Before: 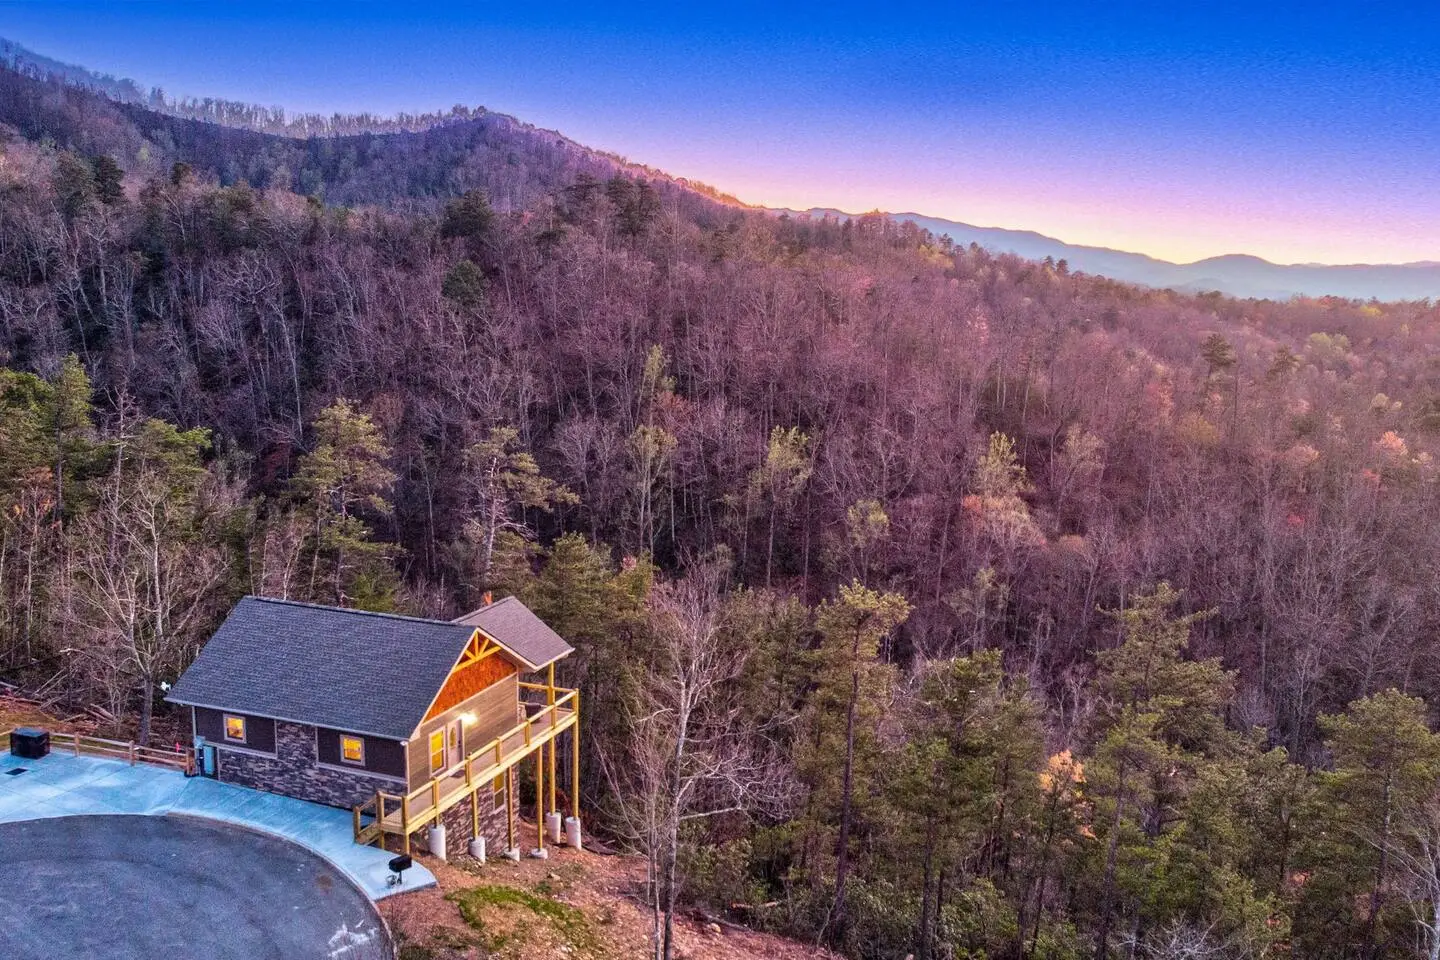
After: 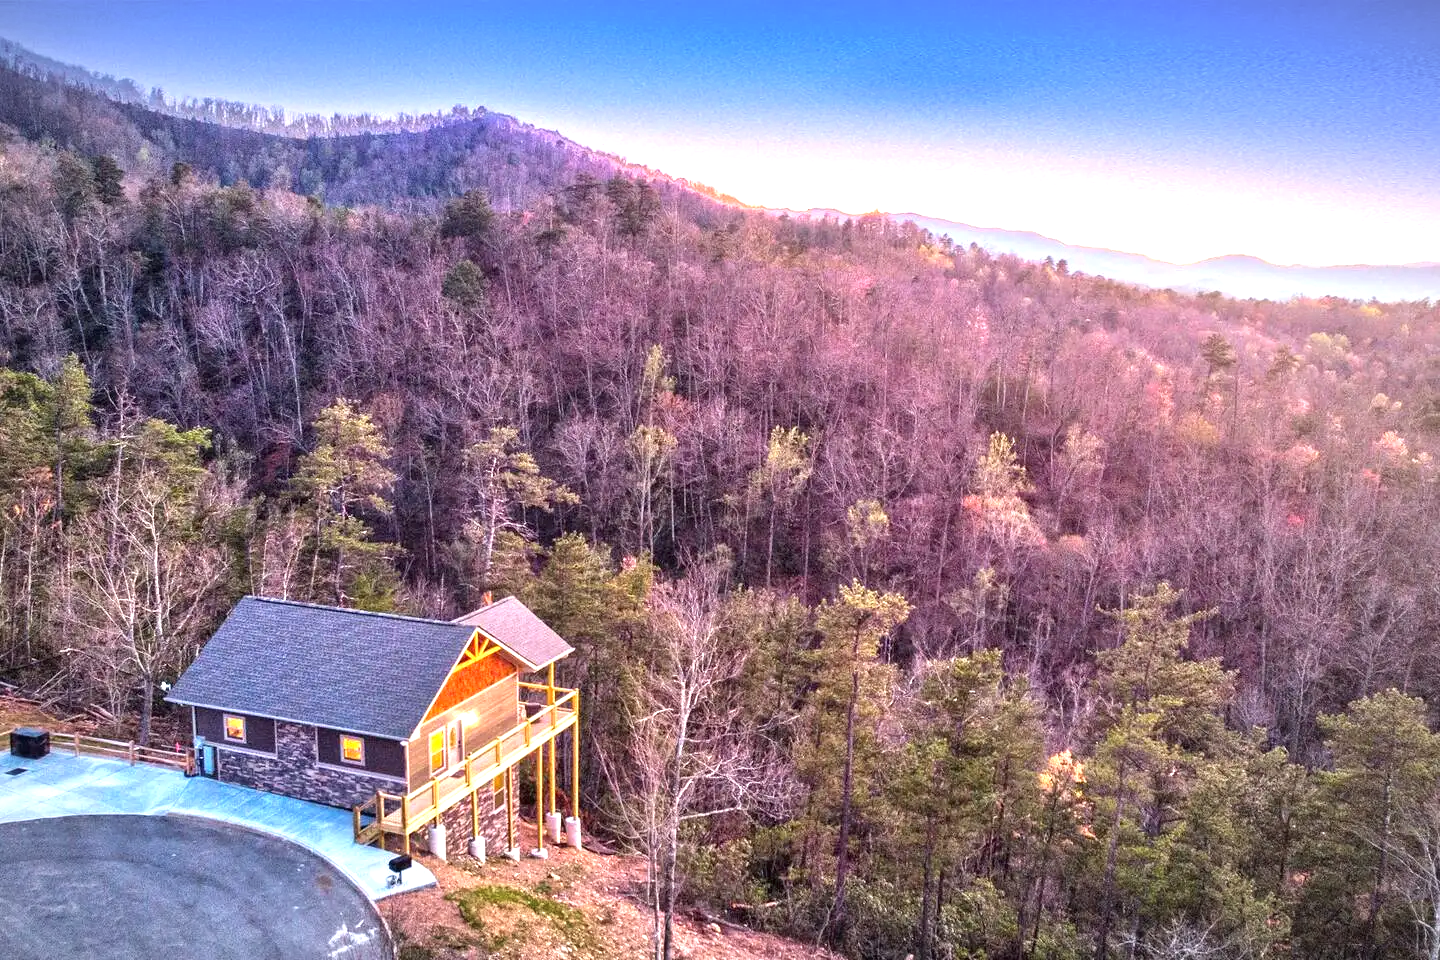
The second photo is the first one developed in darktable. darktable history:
exposure: exposure 1.16 EV, compensate exposure bias true, compensate highlight preservation false
vignetting: fall-off radius 70%, automatic ratio true
